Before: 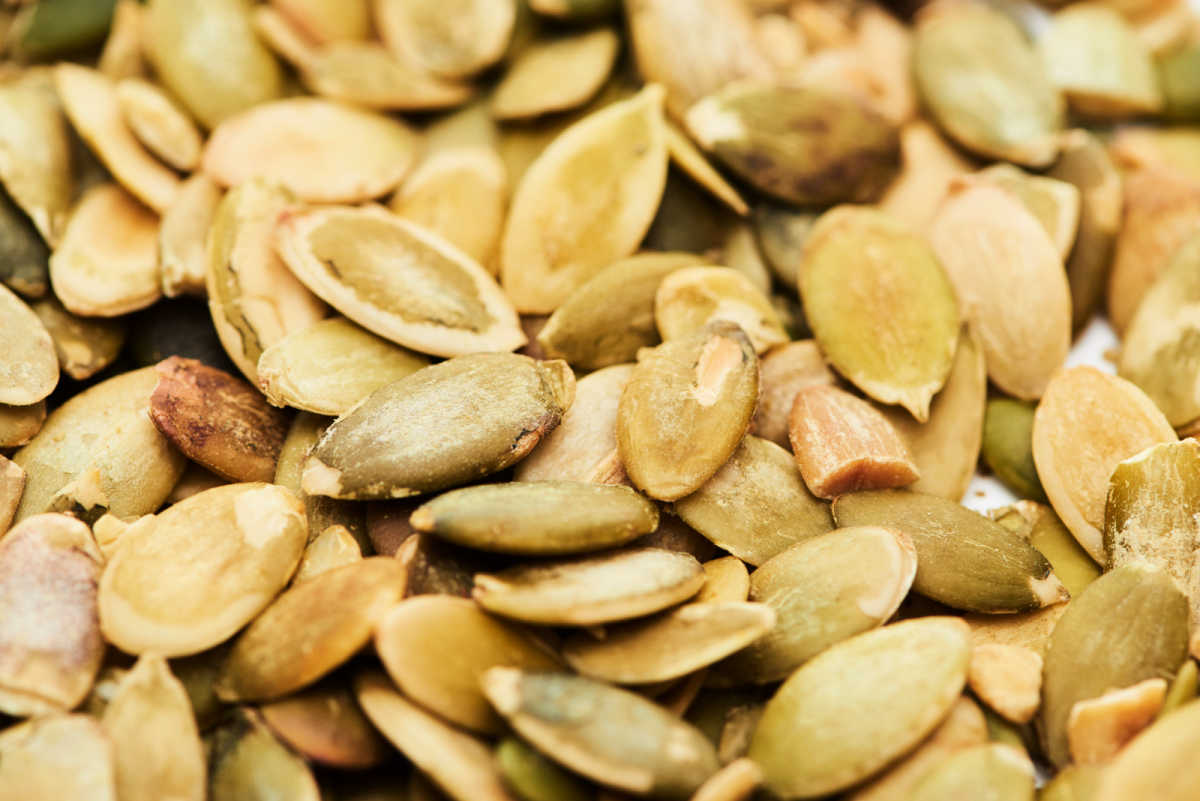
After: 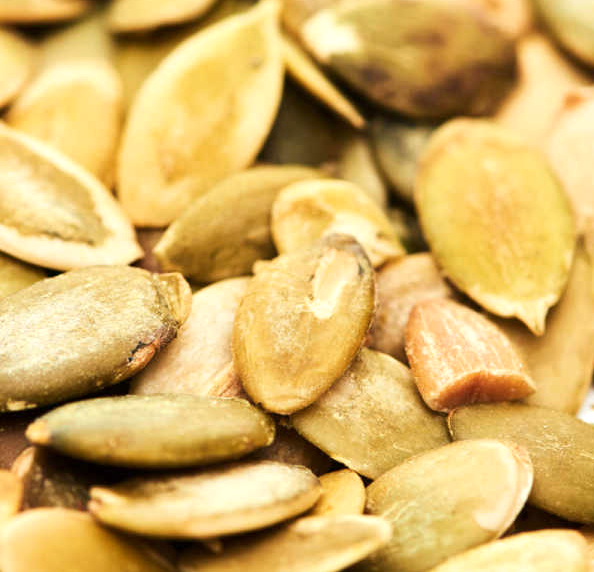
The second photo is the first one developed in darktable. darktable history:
exposure: exposure 0.3 EV, compensate highlight preservation false
crop: left 32.075%, top 10.976%, right 18.355%, bottom 17.596%
